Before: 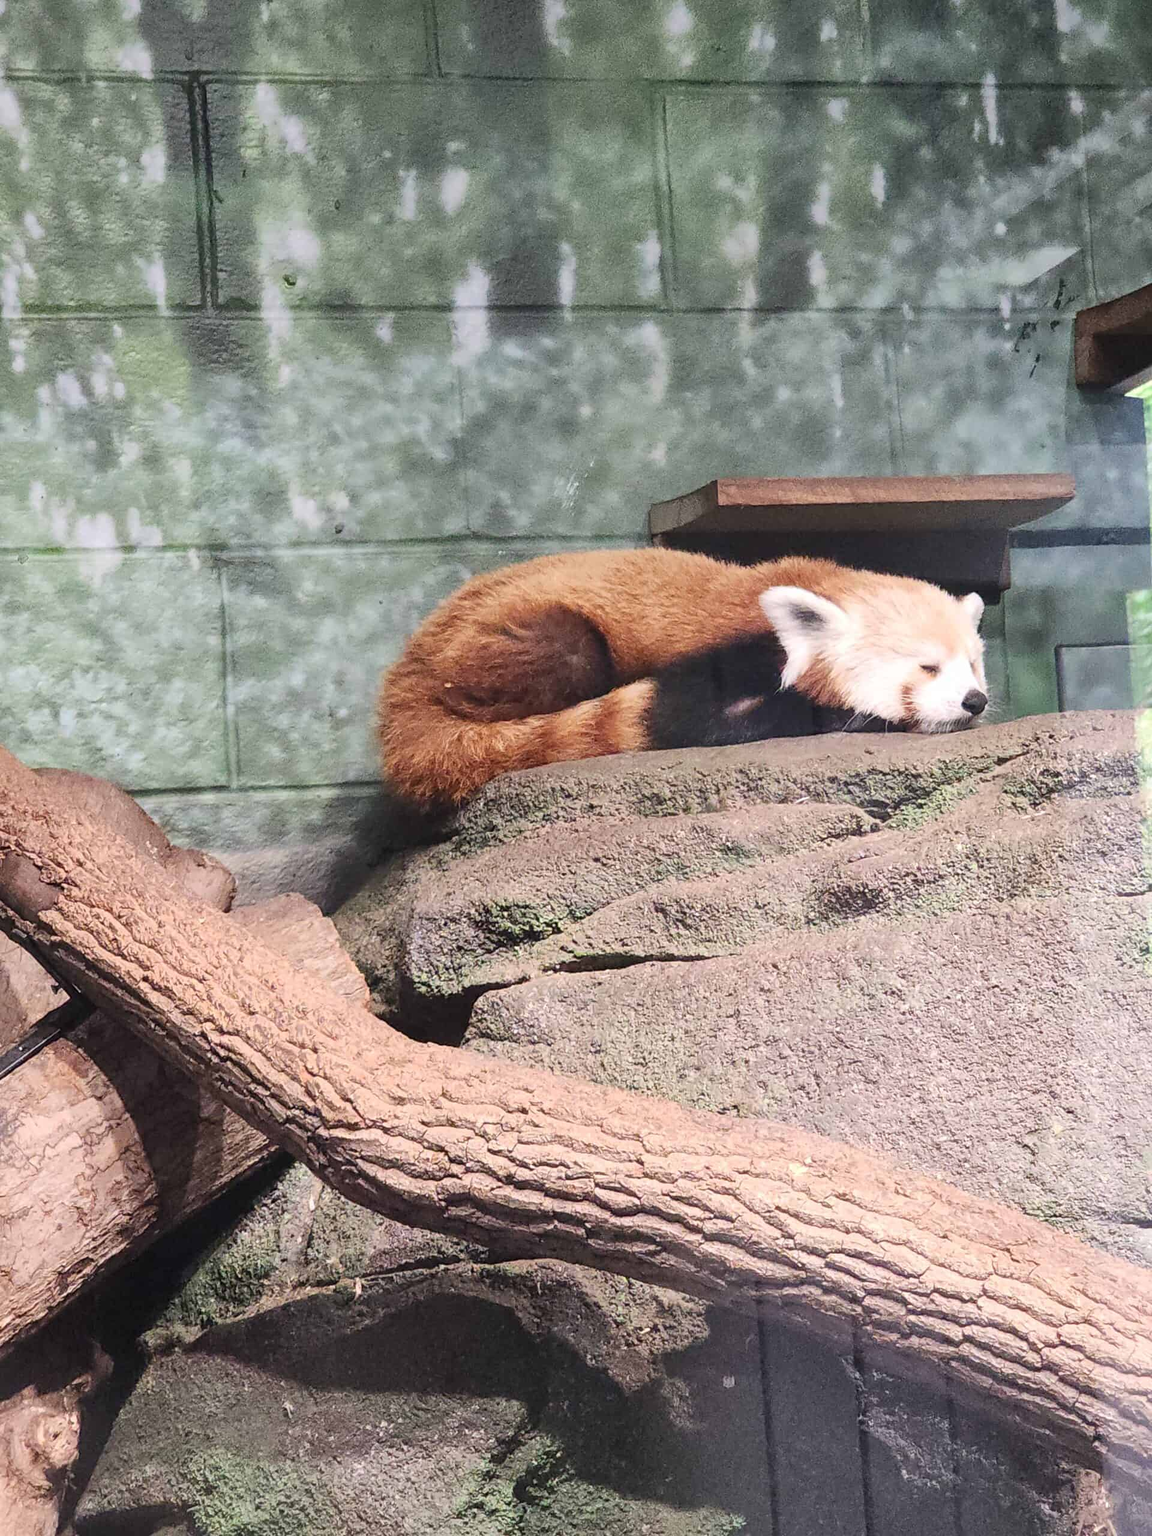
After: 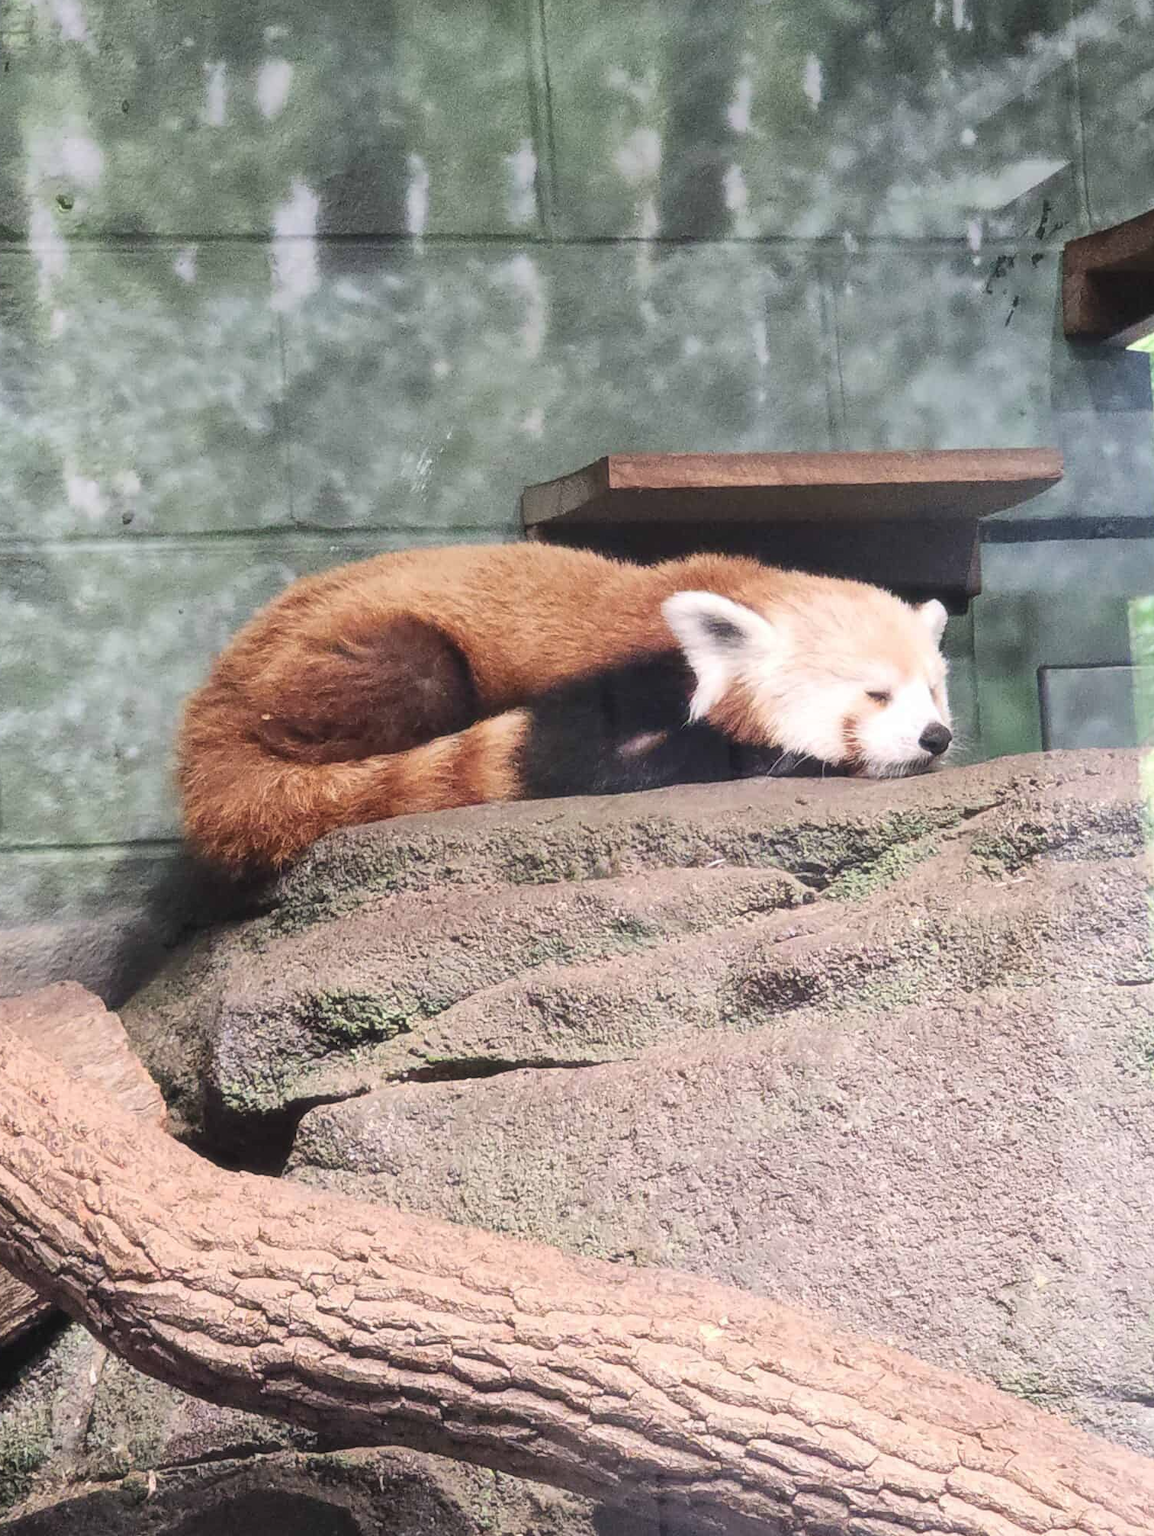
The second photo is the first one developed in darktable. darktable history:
soften: size 10%, saturation 50%, brightness 0.2 EV, mix 10%
crop and rotate: left 20.74%, top 7.912%, right 0.375%, bottom 13.378%
